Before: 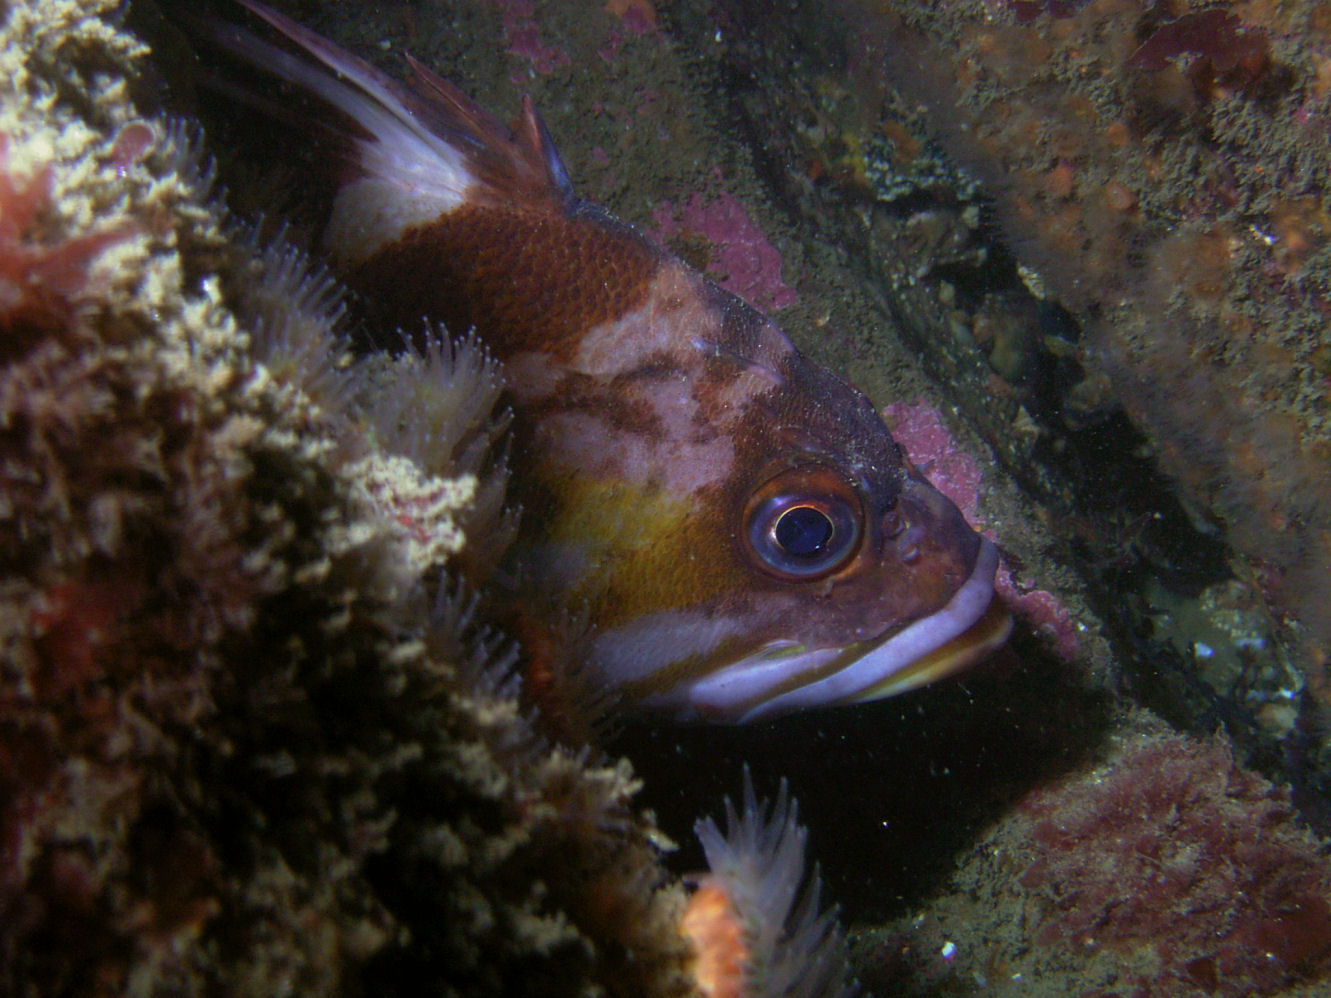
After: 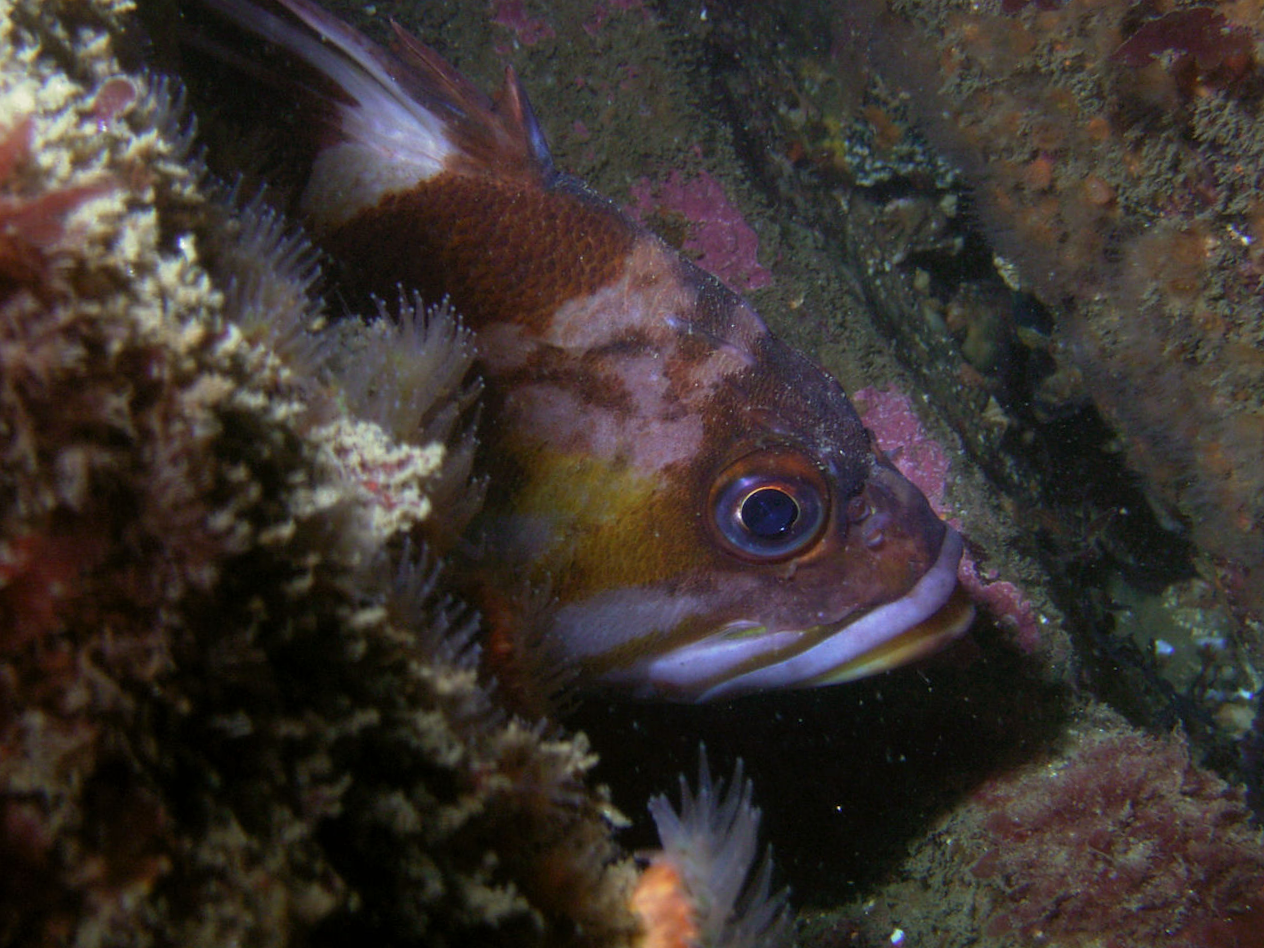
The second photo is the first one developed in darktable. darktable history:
crop and rotate: angle -2.28°
